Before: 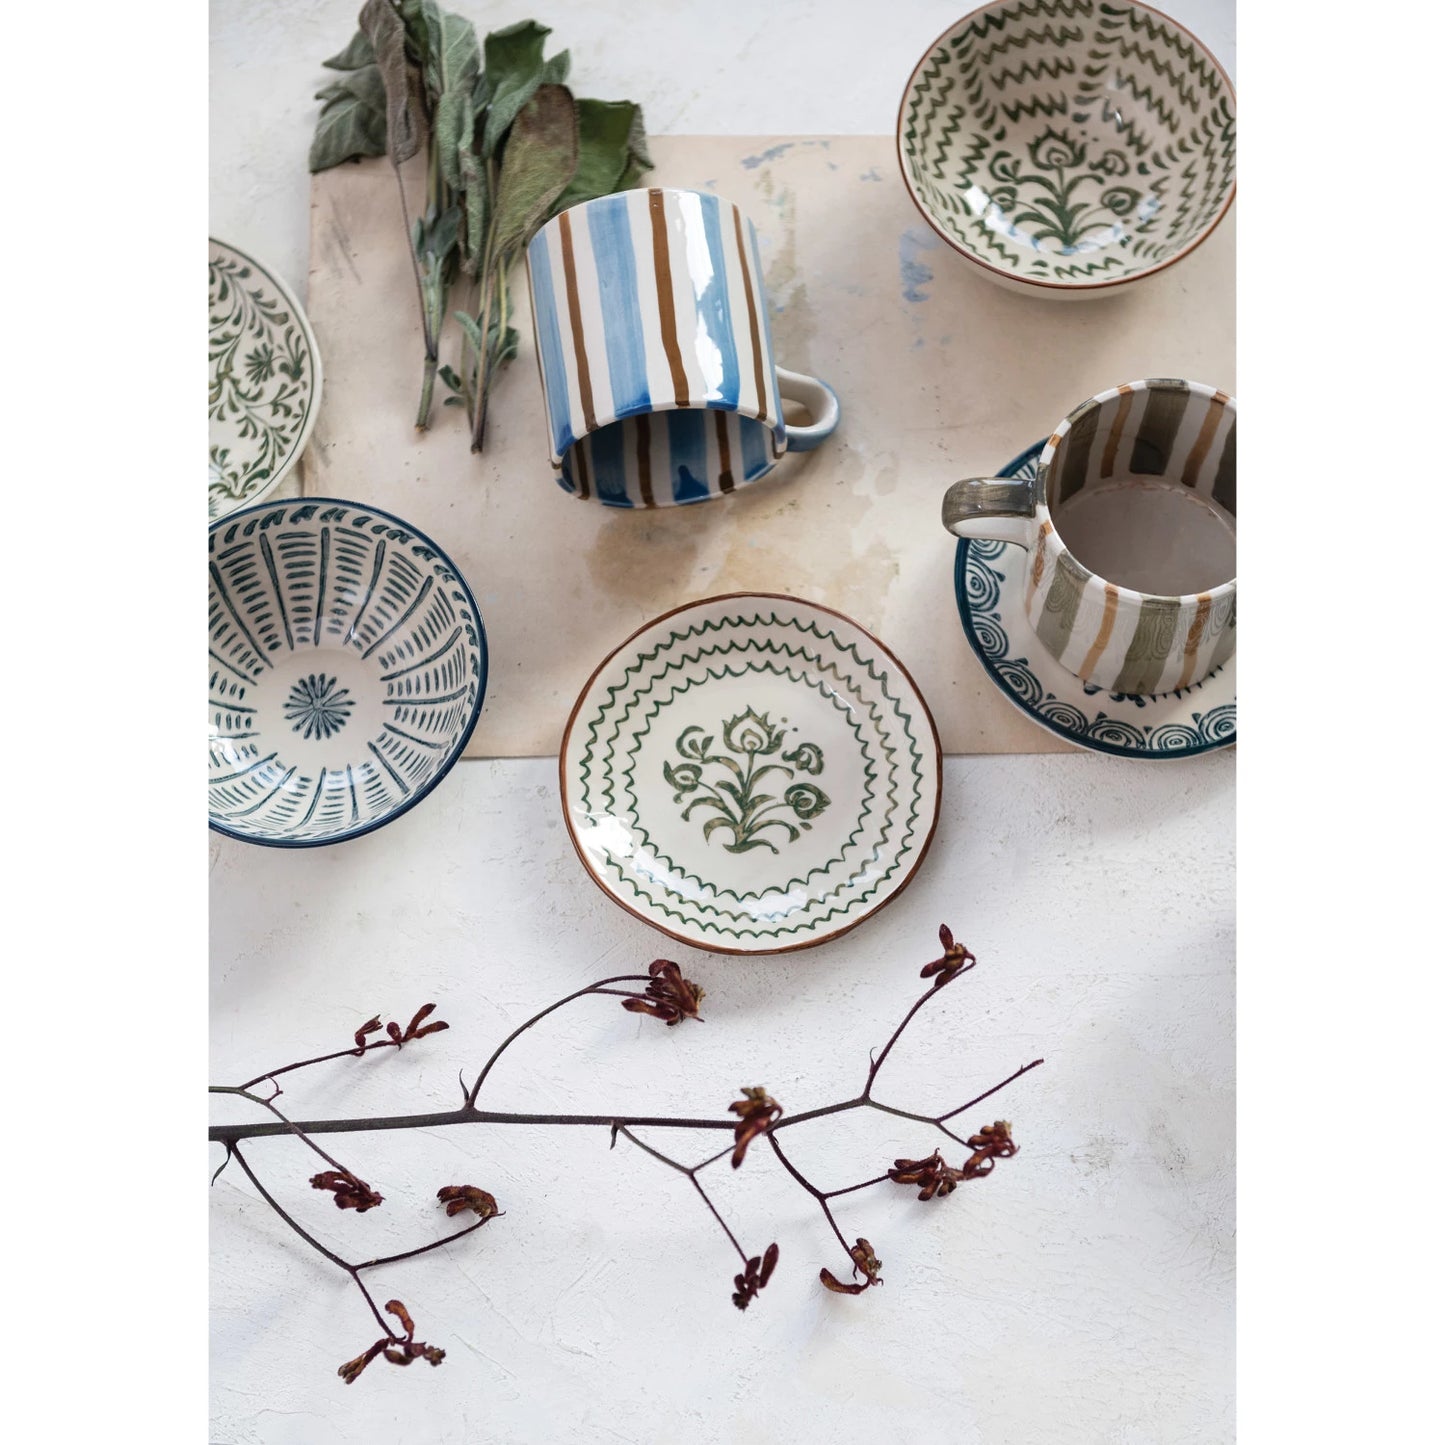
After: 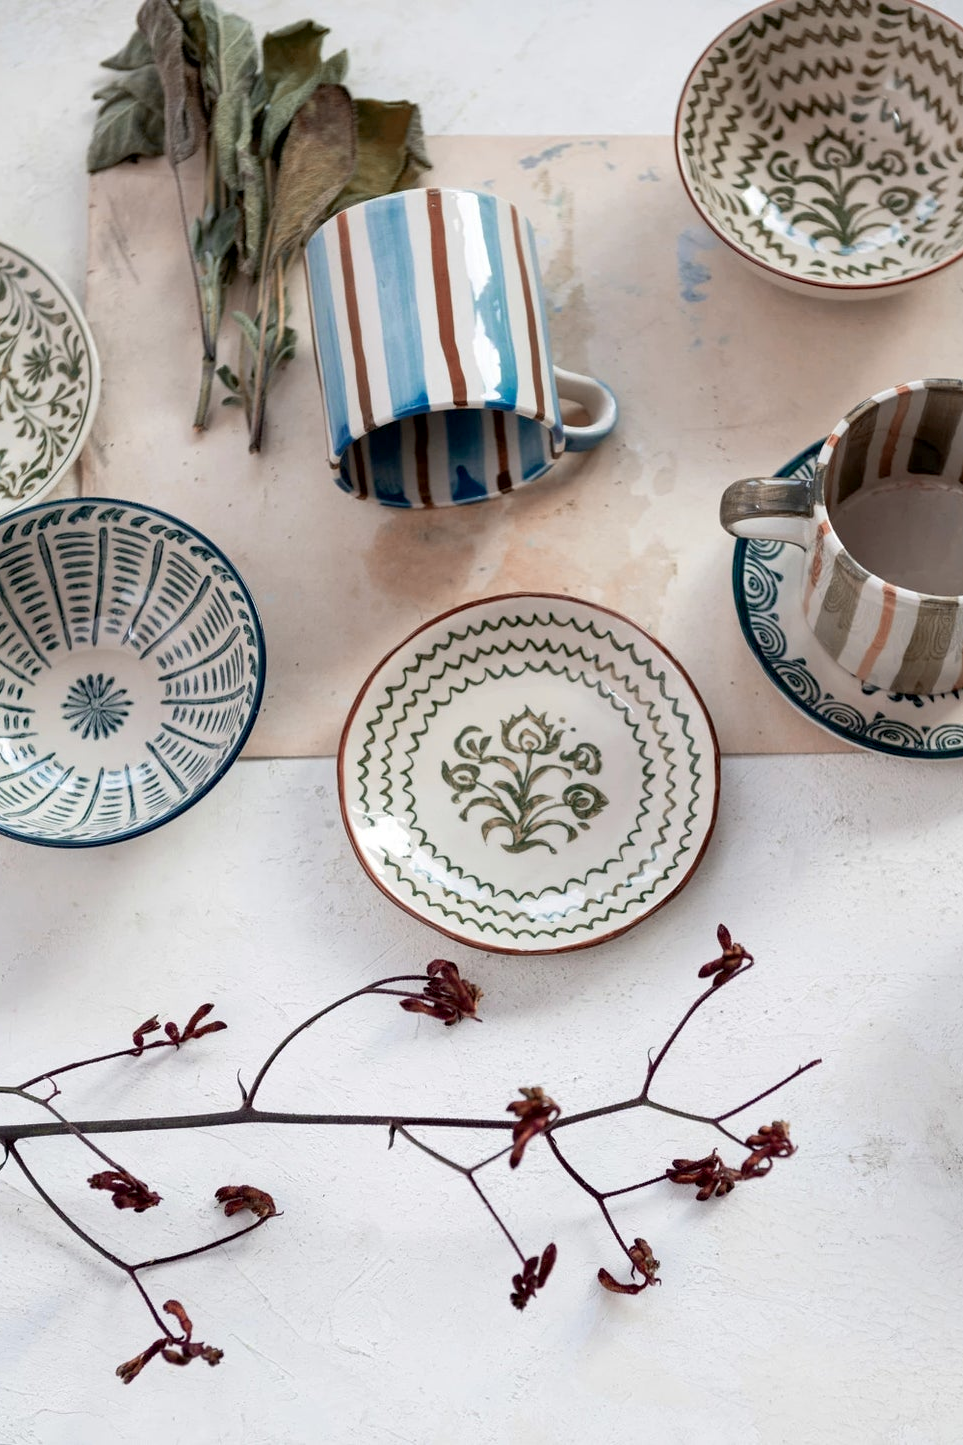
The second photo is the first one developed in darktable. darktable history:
crop: left 15.419%, right 17.914%
exposure: black level correction 0.007, compensate highlight preservation false
color zones: curves: ch2 [(0, 0.488) (0.143, 0.417) (0.286, 0.212) (0.429, 0.179) (0.571, 0.154) (0.714, 0.415) (0.857, 0.495) (1, 0.488)]
